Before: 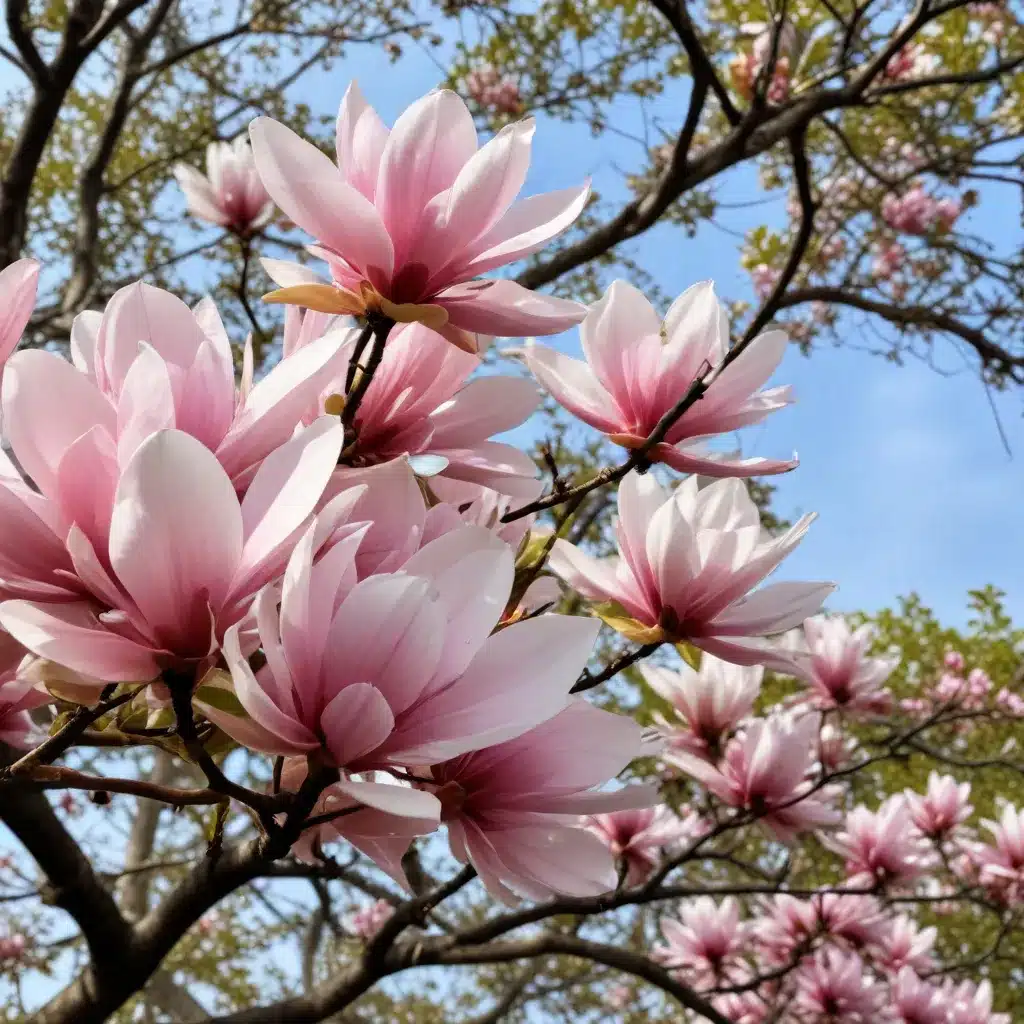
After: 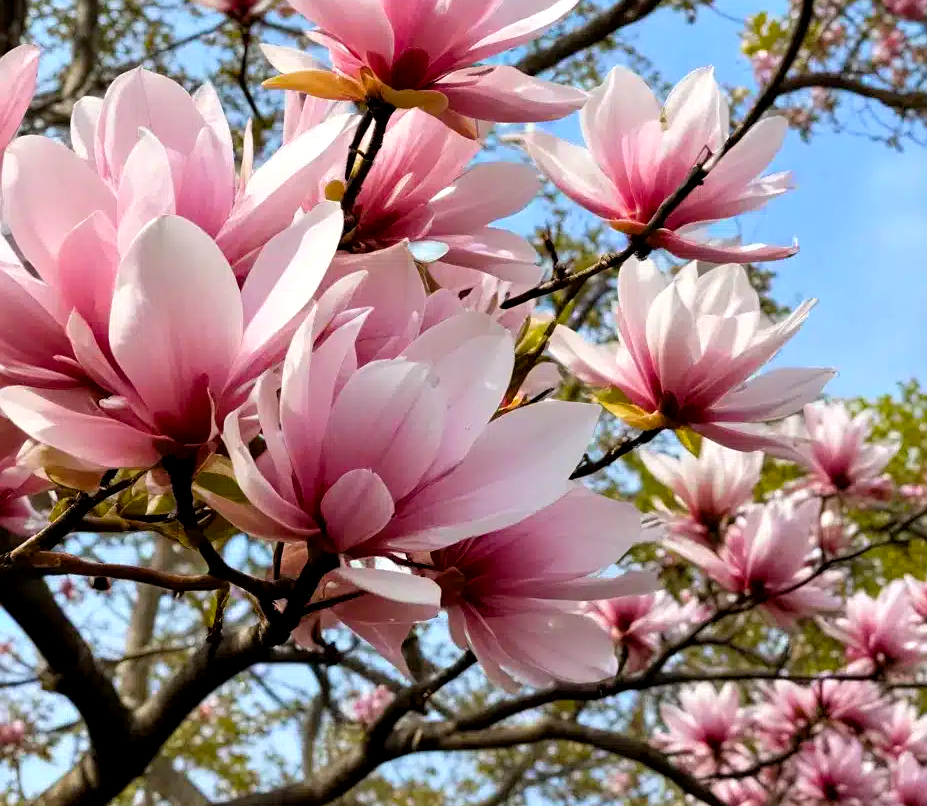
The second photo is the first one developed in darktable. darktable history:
crop: top 20.916%, right 9.437%, bottom 0.316%
sharpen: amount 0.2
color balance rgb: perceptual saturation grading › global saturation 20%, global vibrance 20%
exposure: black level correction 0.002, exposure 0.15 EV, compensate highlight preservation false
